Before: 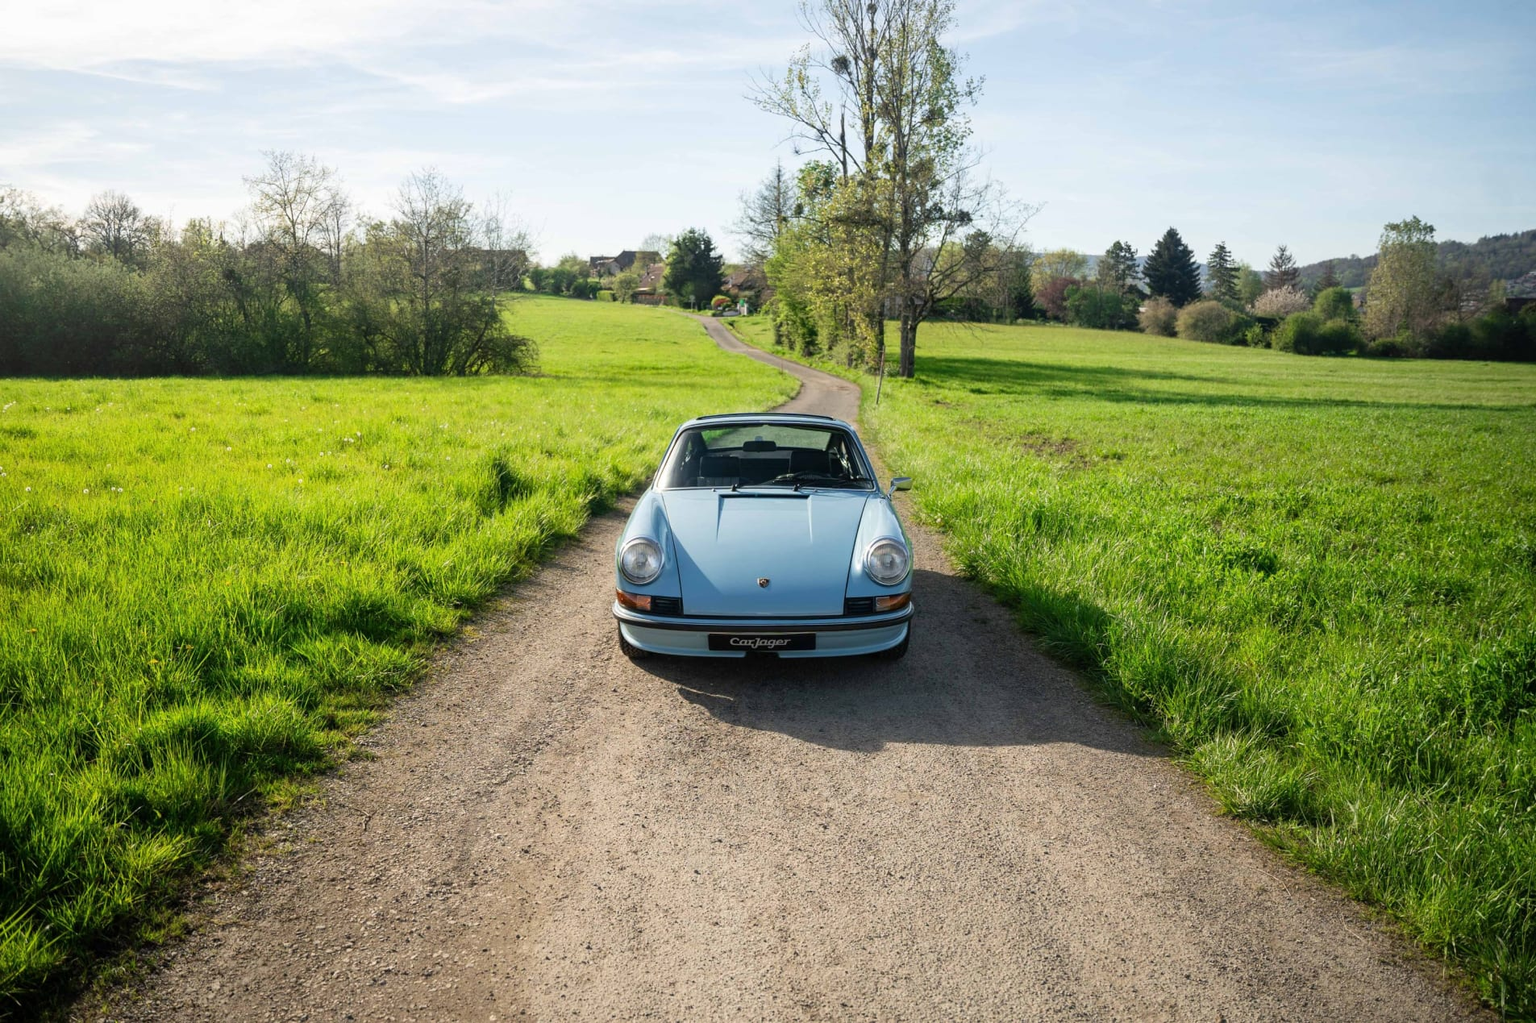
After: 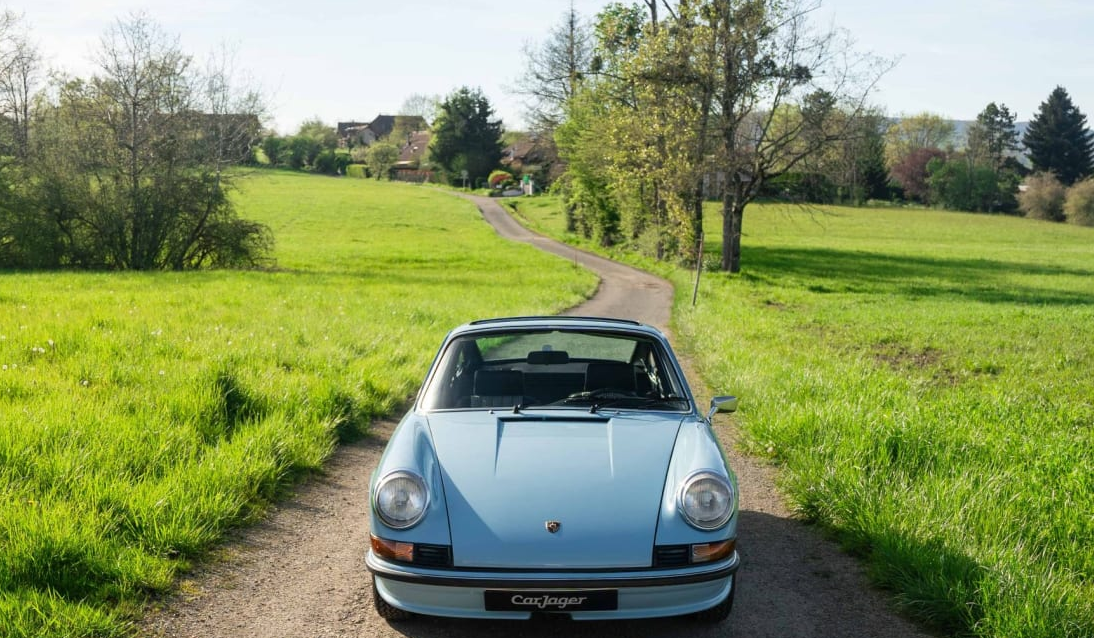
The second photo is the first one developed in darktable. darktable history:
crop: left 20.732%, top 15.515%, right 21.8%, bottom 34.198%
